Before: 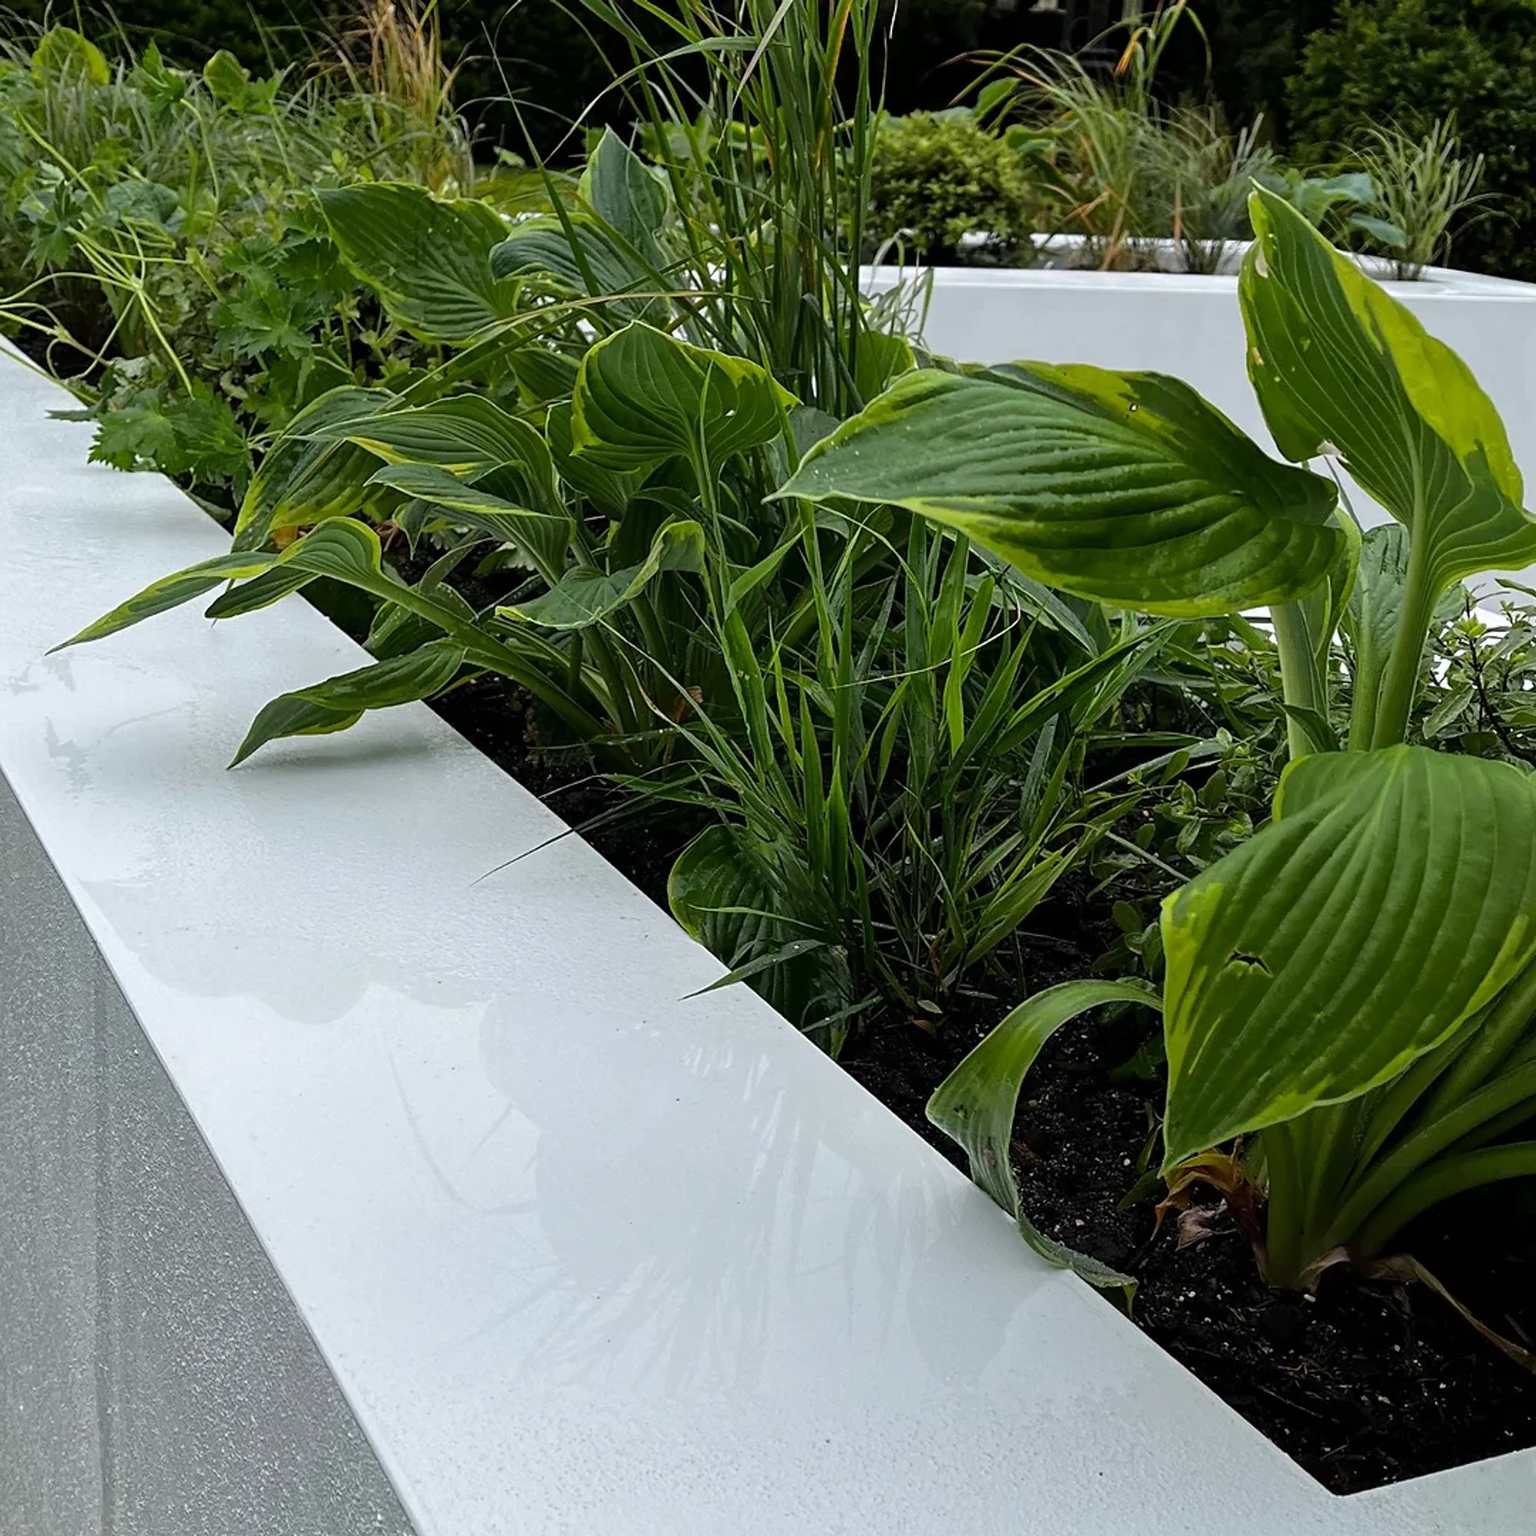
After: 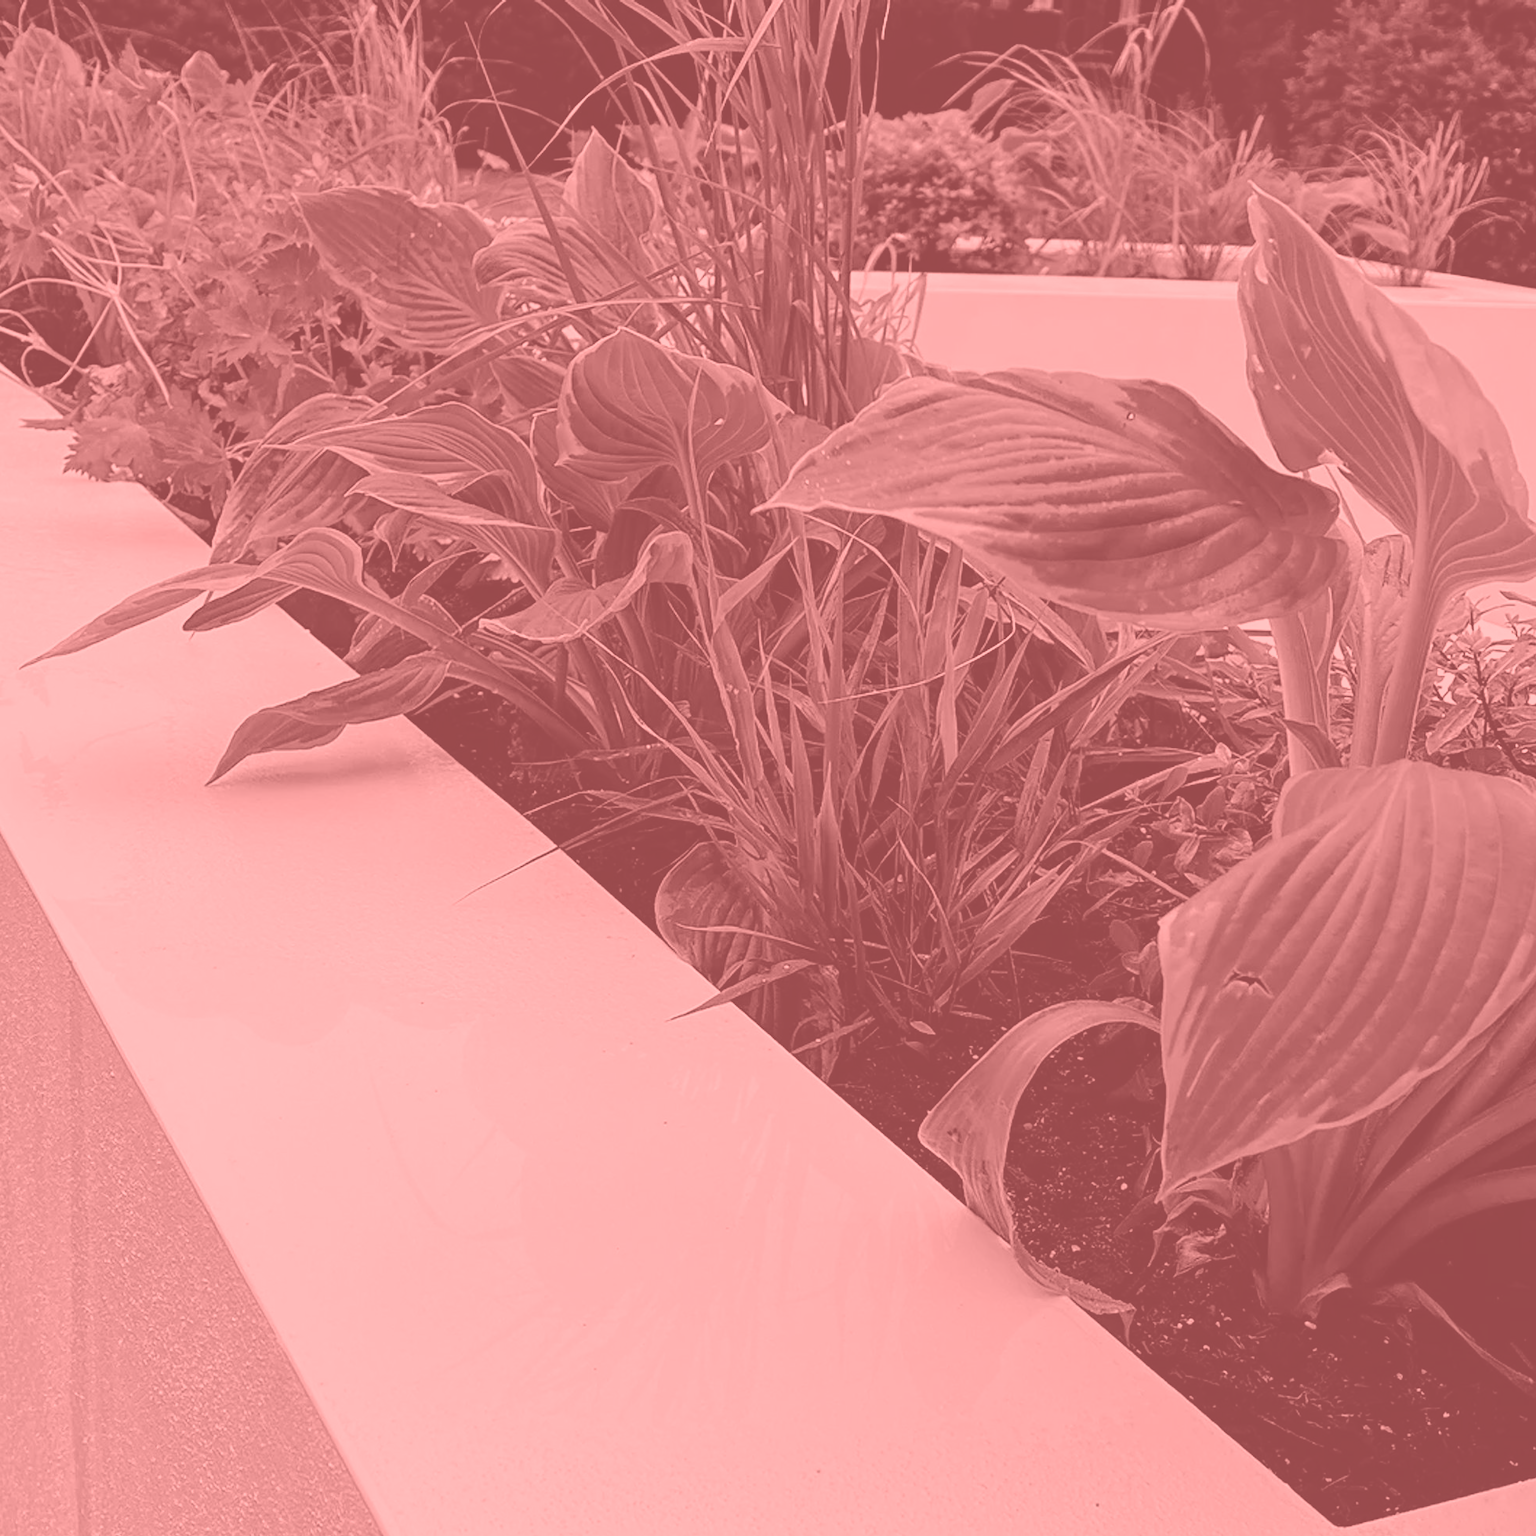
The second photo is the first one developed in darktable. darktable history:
colorize: saturation 51%, source mix 50.67%, lightness 50.67%
filmic rgb: black relative exposure -14.19 EV, white relative exposure 3.39 EV, hardness 7.89, preserve chrominance max RGB
crop: left 1.743%, right 0.268%, bottom 2.011%
